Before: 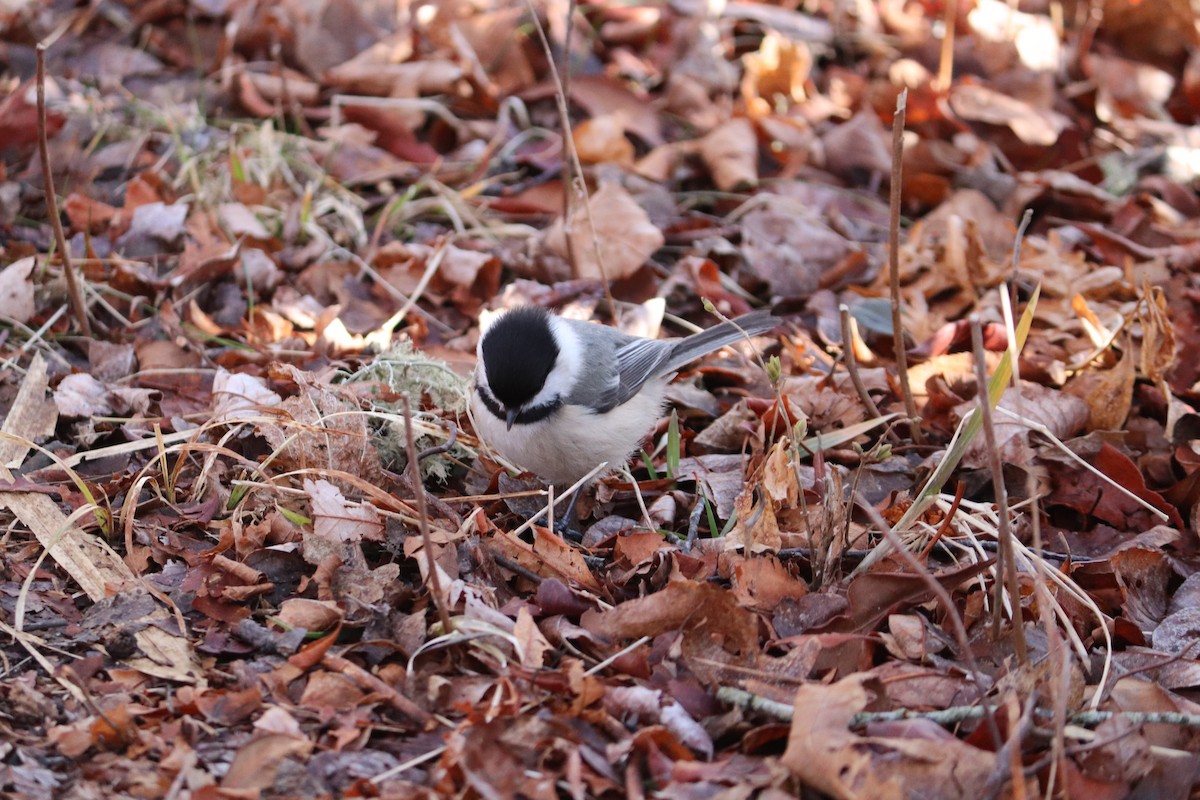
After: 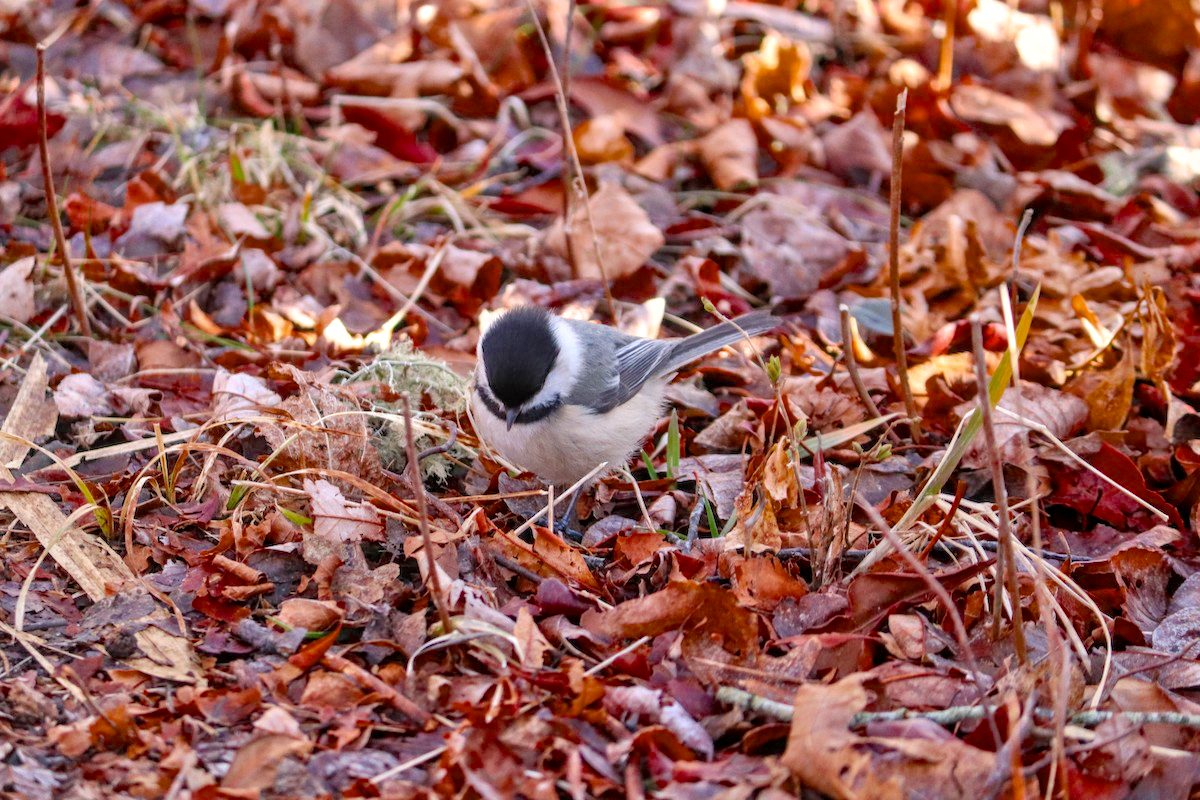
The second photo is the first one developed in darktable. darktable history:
tone equalizer: -7 EV 0.143 EV, -6 EV 0.59 EV, -5 EV 1.15 EV, -4 EV 1.3 EV, -3 EV 1.17 EV, -2 EV 0.6 EV, -1 EV 0.163 EV
color balance rgb: highlights gain › chroma 1.001%, highlights gain › hue 60.19°, perceptual saturation grading › global saturation 33.193%, saturation formula JzAzBz (2021)
local contrast: on, module defaults
